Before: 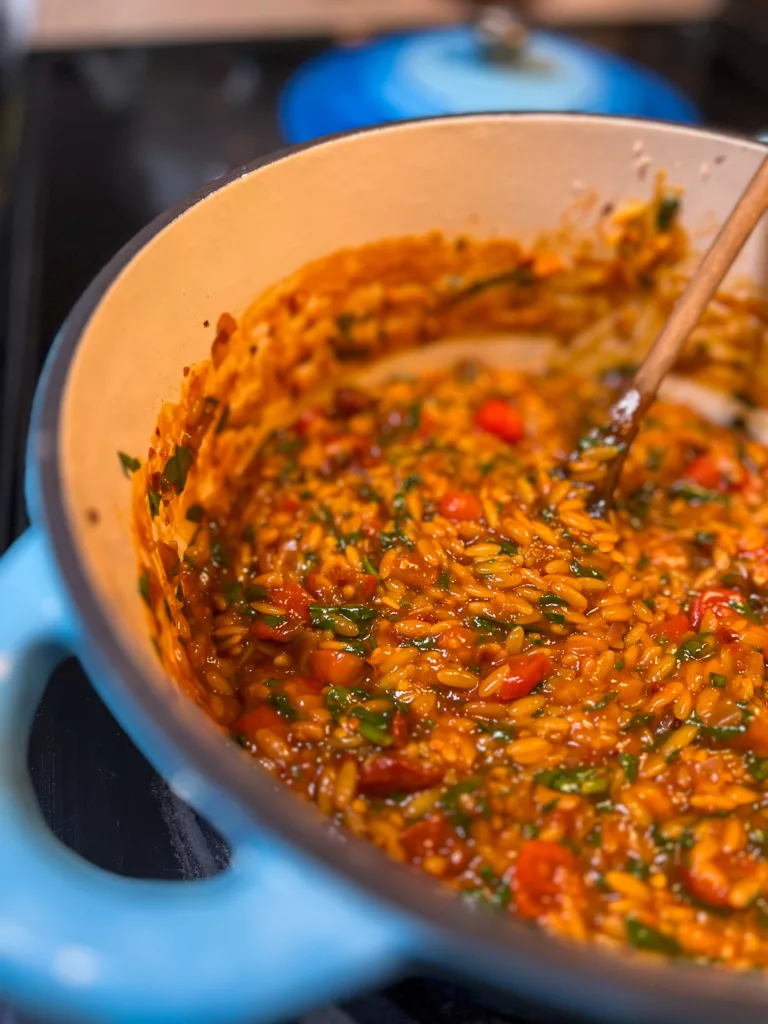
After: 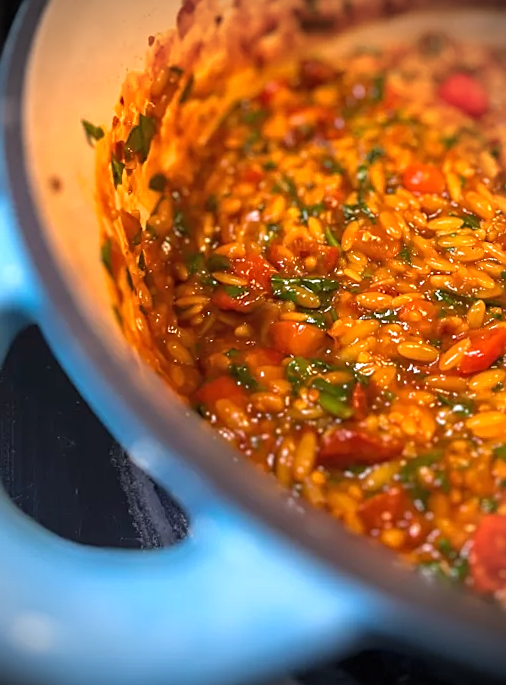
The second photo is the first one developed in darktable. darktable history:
local contrast: mode bilateral grid, contrast 99, coarseness 99, detail 91%, midtone range 0.2
exposure: black level correction 0, exposure 0.5 EV, compensate exposure bias true, compensate highlight preservation false
vignetting: brightness -0.832, unbound false
crop and rotate: angle -0.806°, left 4.013%, top 31.778%, right 28.783%
sharpen: on, module defaults
